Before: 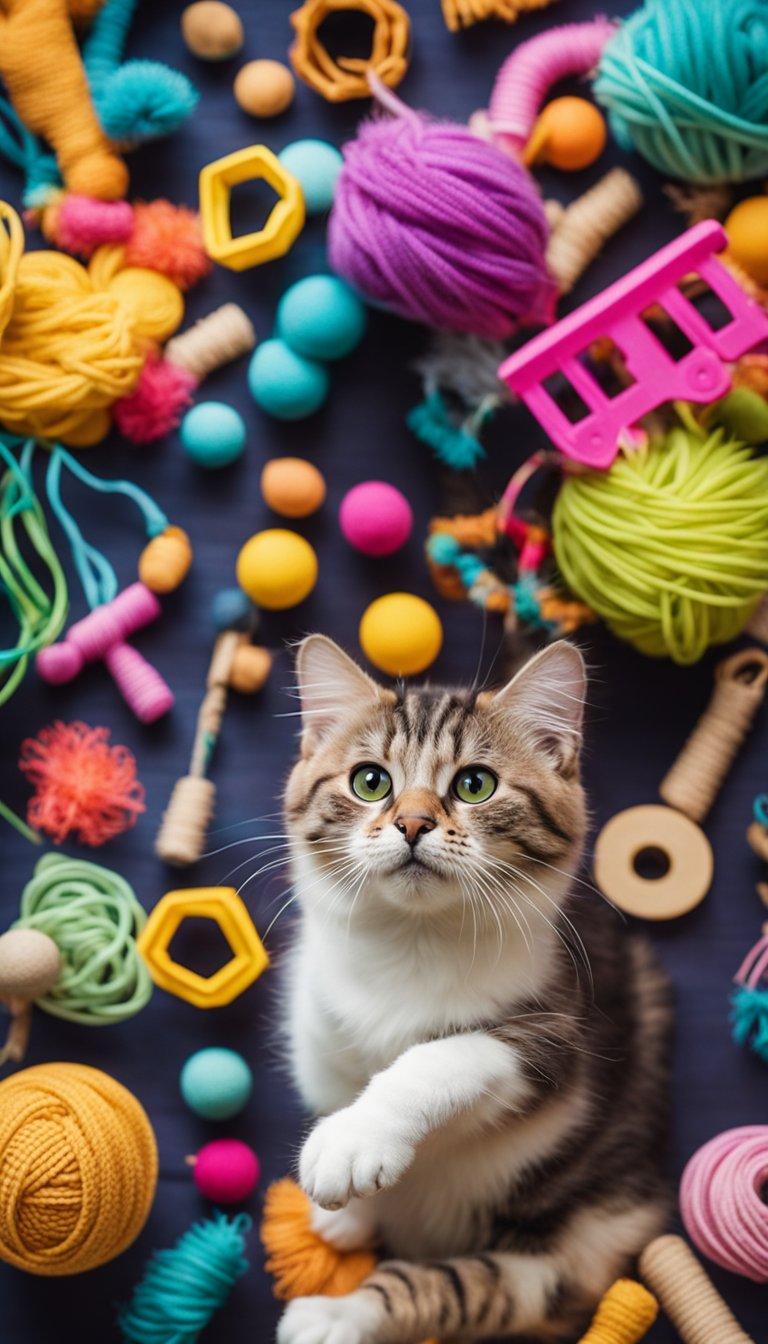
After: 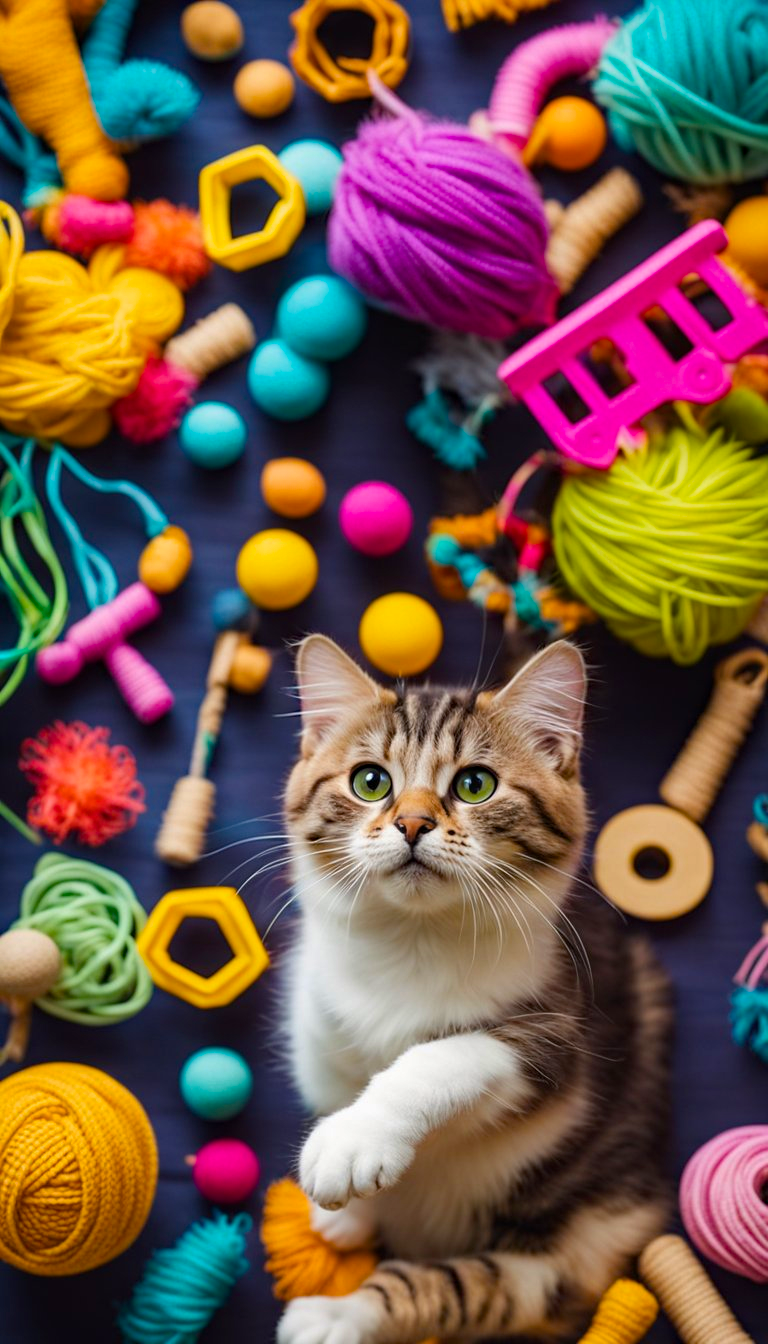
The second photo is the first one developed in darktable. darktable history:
color balance rgb: perceptual saturation grading › global saturation 20%, global vibrance 20%
haze removal: compatibility mode true, adaptive false
